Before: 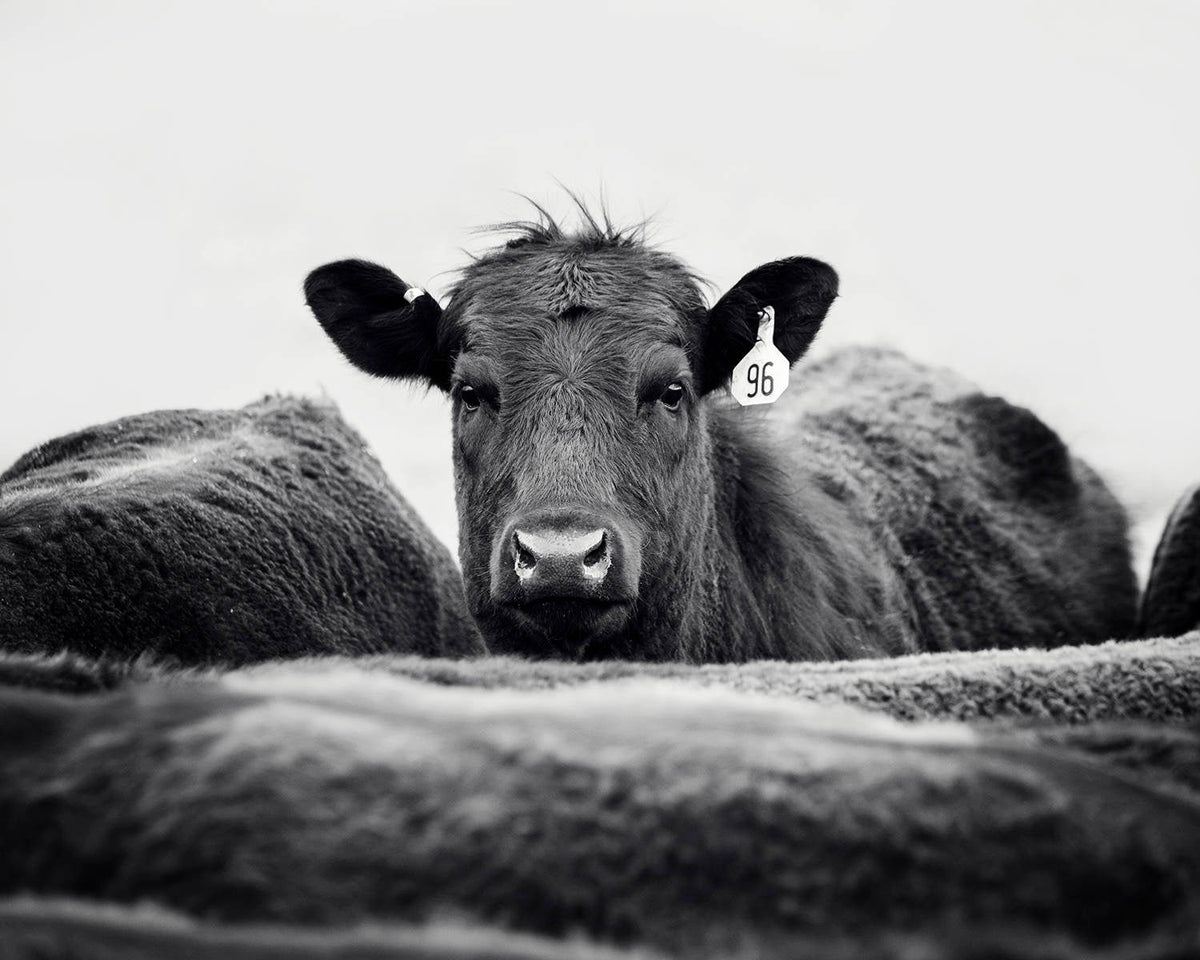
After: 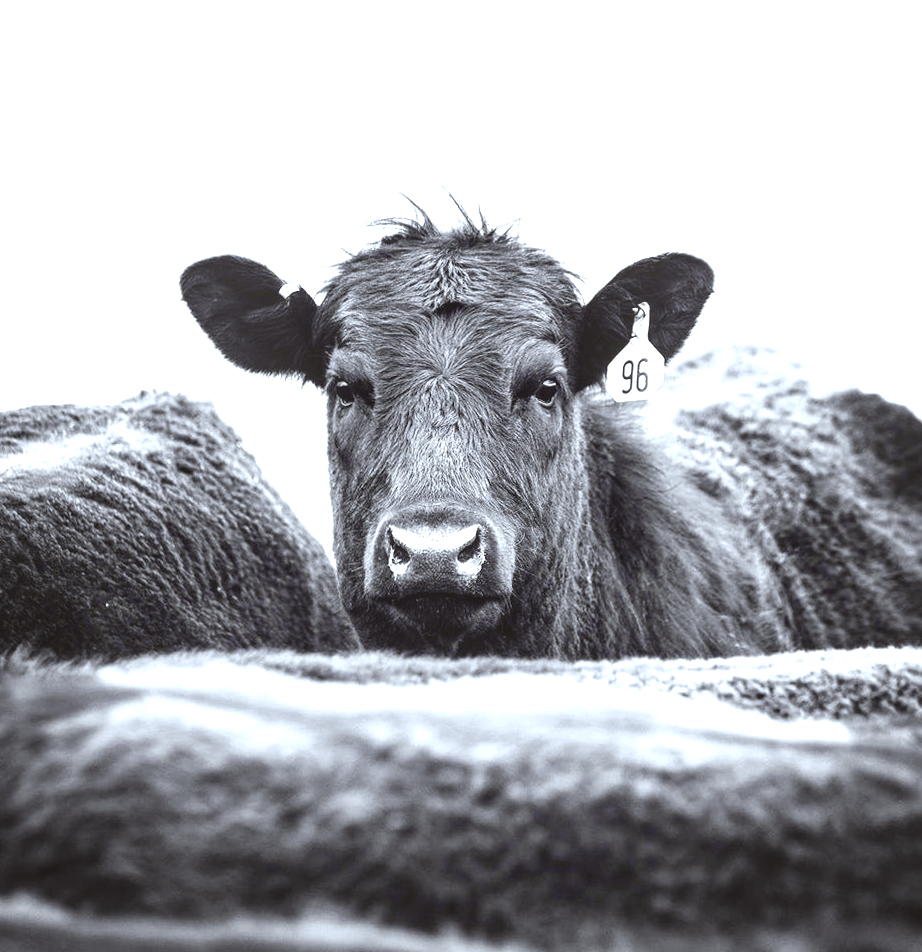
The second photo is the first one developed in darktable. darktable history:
exposure: black level correction -0.005, exposure 1.002 EV, compensate highlight preservation false
shadows and highlights: shadows 4.1, highlights -17.6, soften with gaussian
local contrast: on, module defaults
crop: left 9.88%, right 12.664%
rotate and perspective: rotation 0.192°, lens shift (horizontal) -0.015, crop left 0.005, crop right 0.996, crop top 0.006, crop bottom 0.99
color correction: highlights a* -2.73, highlights b* -2.09, shadows a* 2.41, shadows b* 2.73
white balance: red 0.984, blue 1.059
